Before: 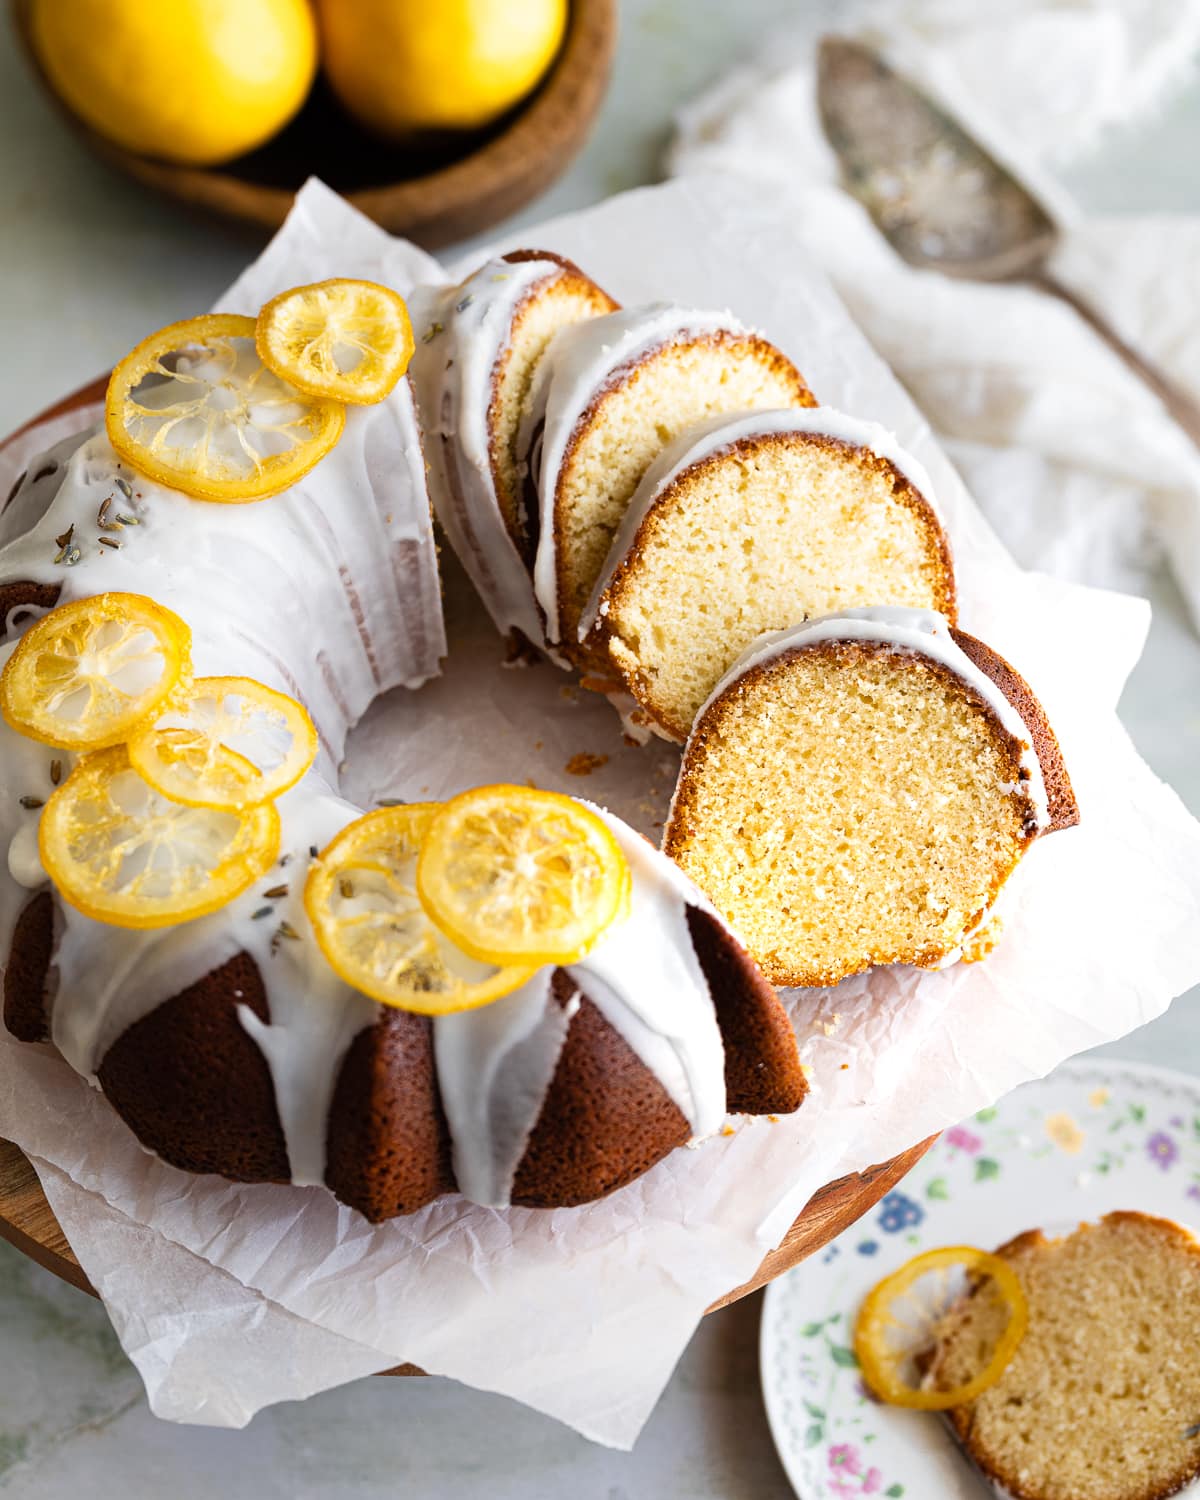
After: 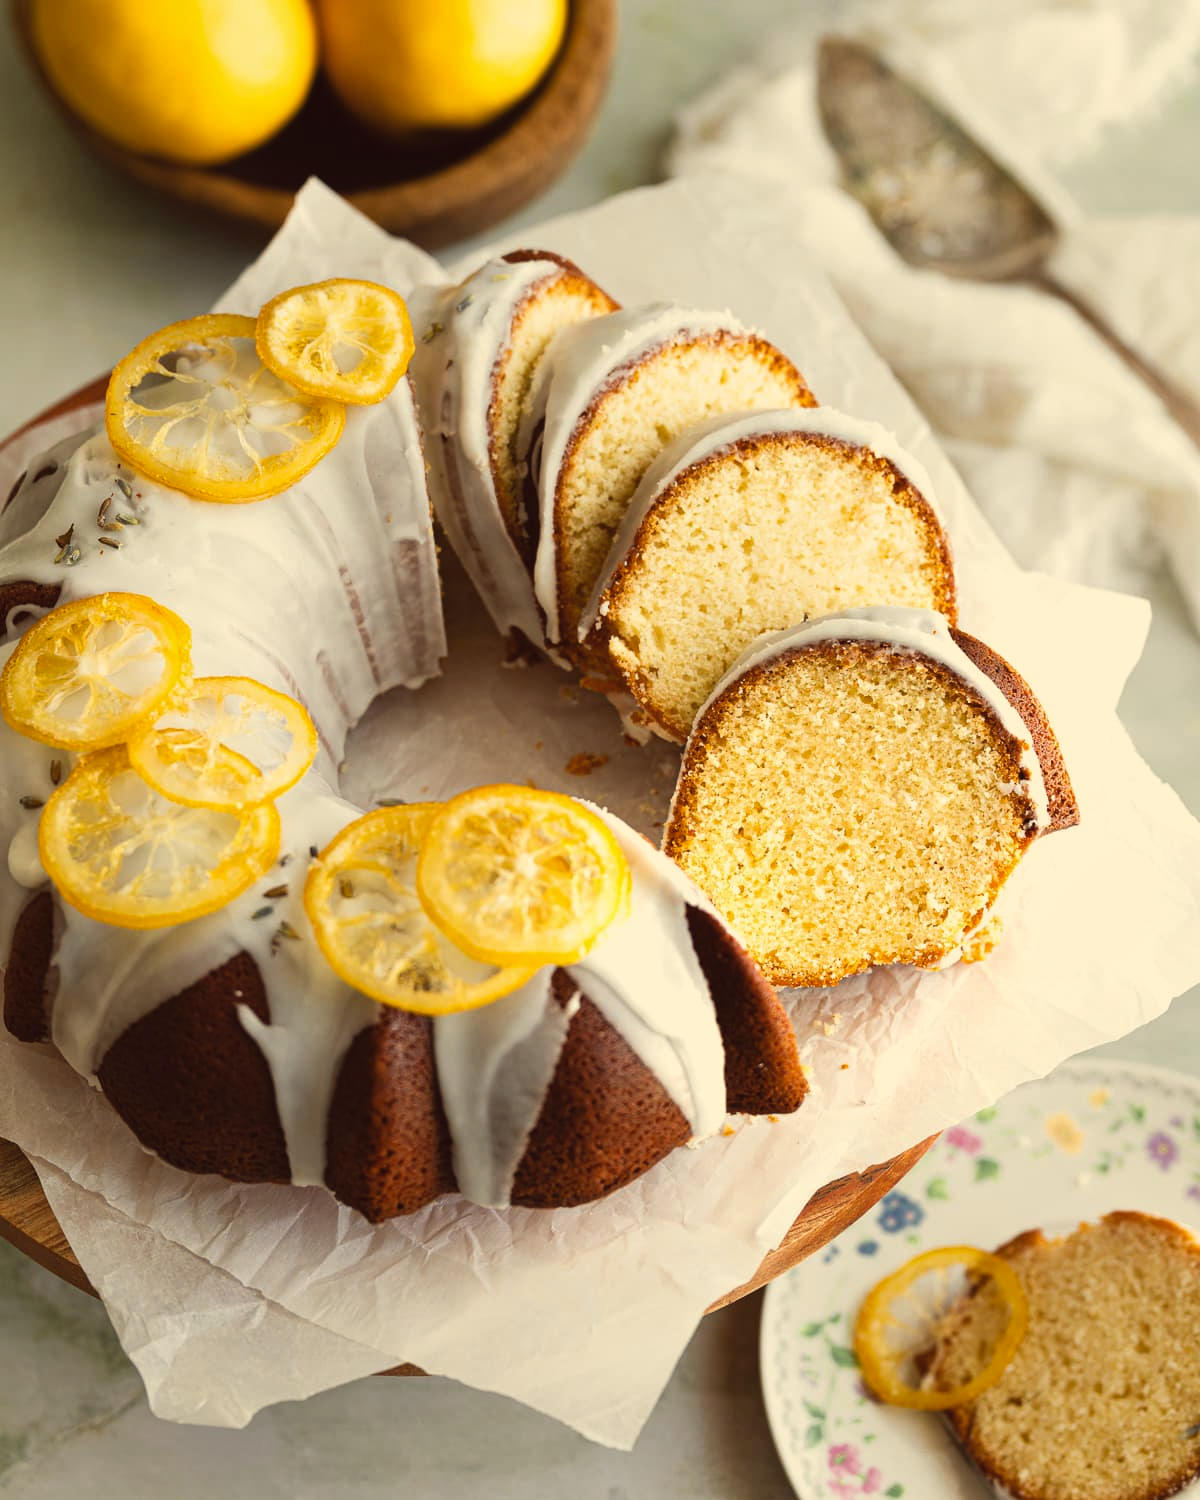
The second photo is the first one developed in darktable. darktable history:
color balance: lift [1.005, 1.002, 0.998, 0.998], gamma [1, 1.021, 1.02, 0.979], gain [0.923, 1.066, 1.056, 0.934]
tone equalizer: -7 EV 0.18 EV, -6 EV 0.12 EV, -5 EV 0.08 EV, -4 EV 0.04 EV, -2 EV -0.02 EV, -1 EV -0.04 EV, +0 EV -0.06 EV, luminance estimator HSV value / RGB max
white balance: red 1.029, blue 0.92
